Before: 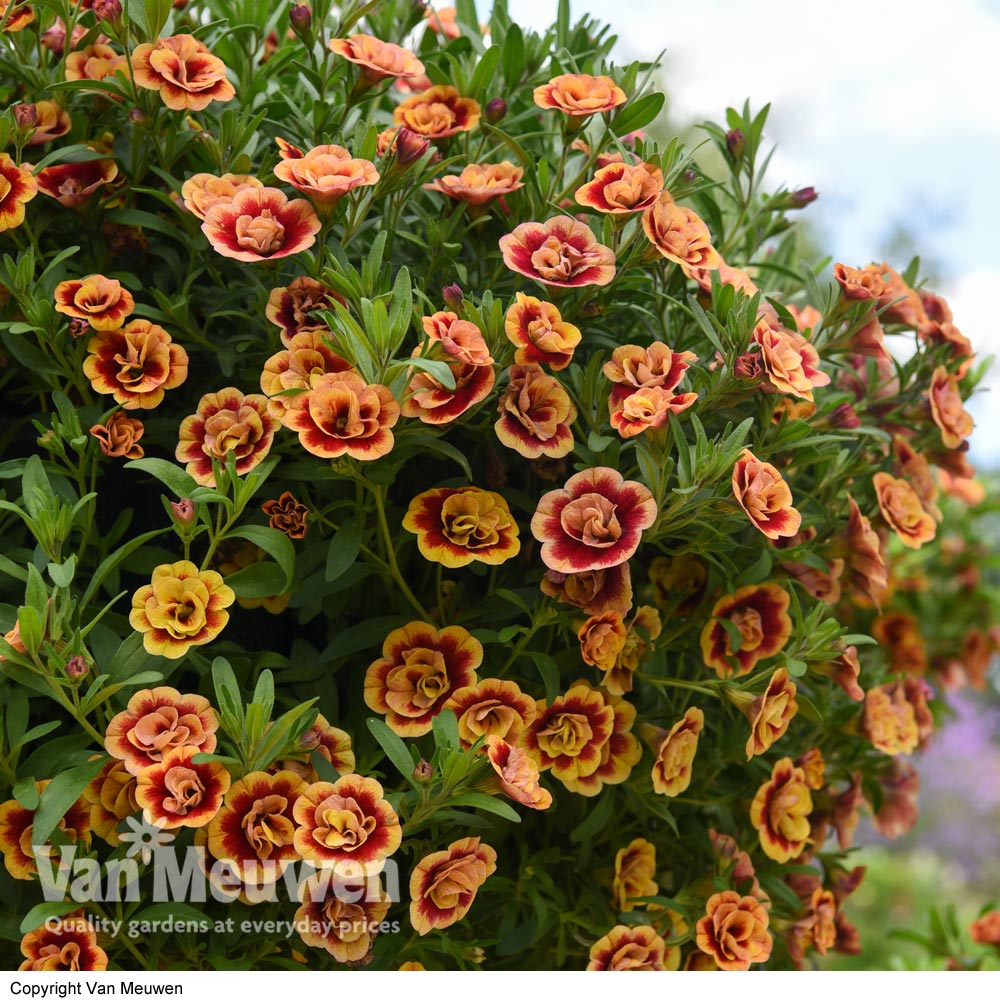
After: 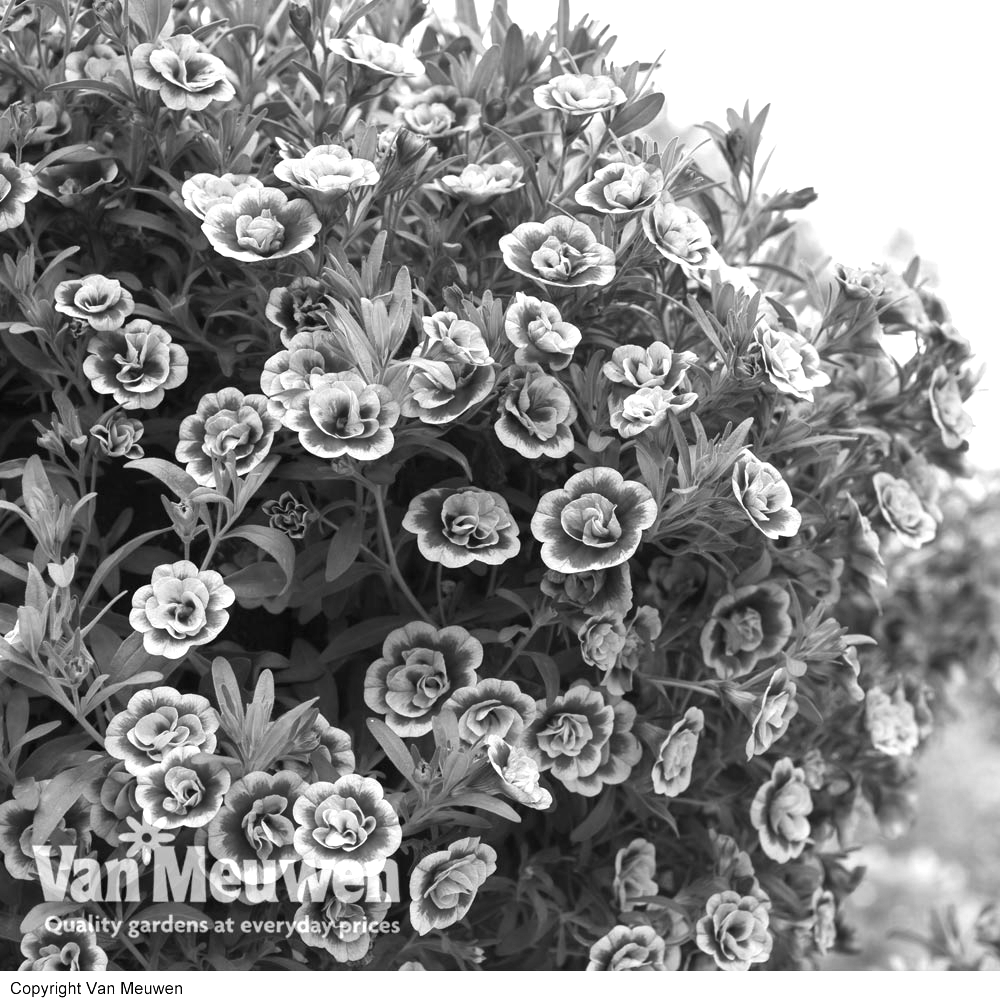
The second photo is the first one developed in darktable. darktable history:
monochrome: a -6.99, b 35.61, size 1.4
exposure: black level correction 0, exposure 0.95 EV, compensate exposure bias true, compensate highlight preservation false
